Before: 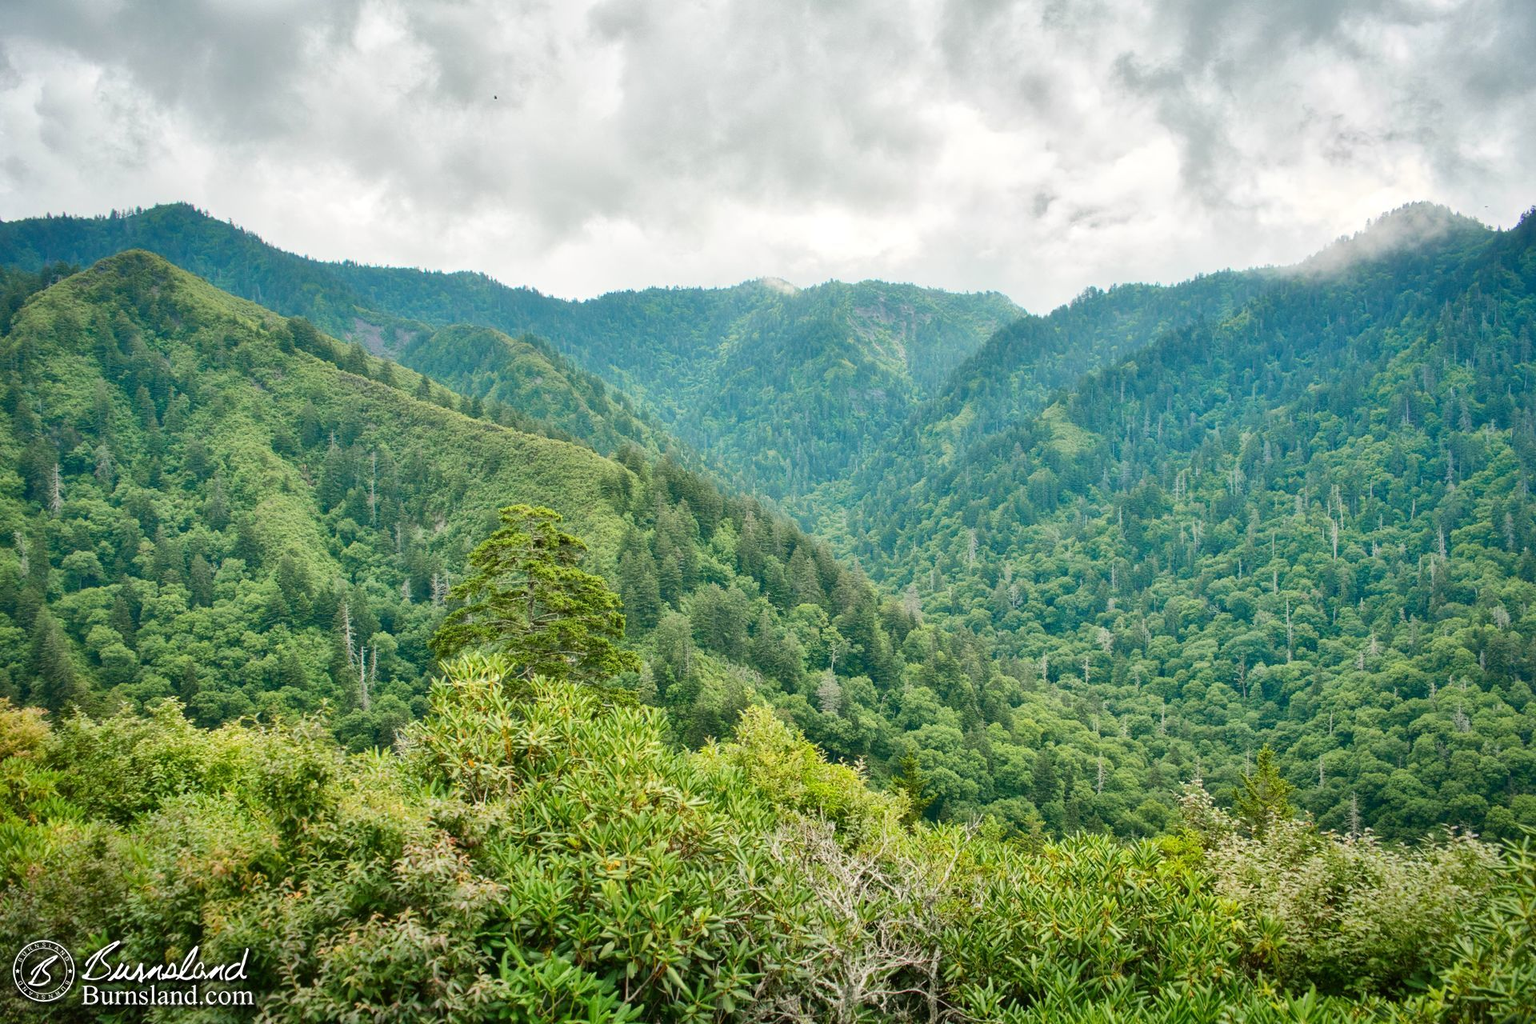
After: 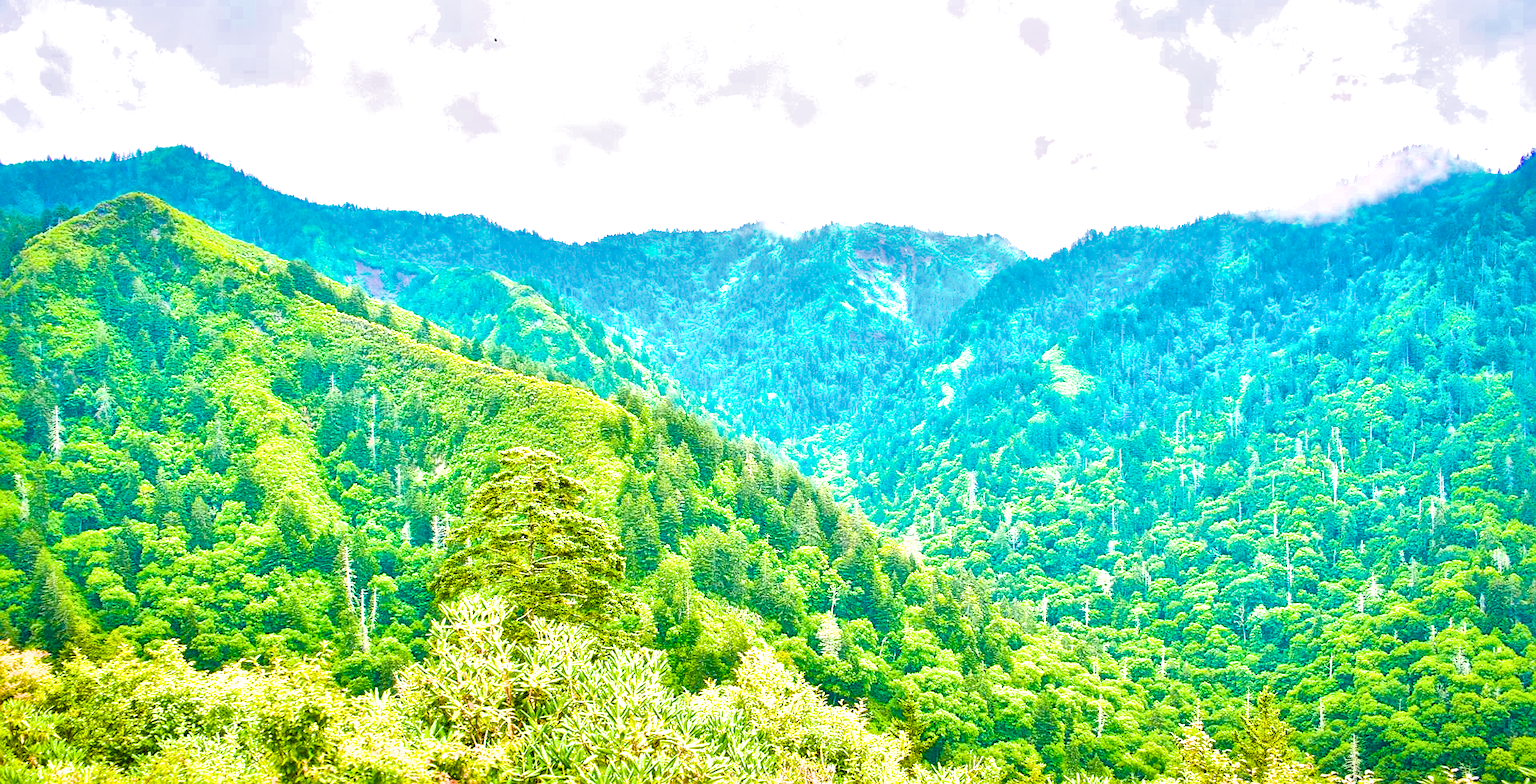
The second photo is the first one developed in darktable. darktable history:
white balance: red 1.05, blue 1.072
local contrast: mode bilateral grid, contrast 20, coarseness 50, detail 171%, midtone range 0.2
exposure: black level correction 0, exposure 1.1 EV, compensate exposure bias true, compensate highlight preservation false
shadows and highlights: shadows 25, highlights -25
sharpen: radius 0.969, amount 0.604
crop: top 5.667%, bottom 17.637%
color balance rgb: linear chroma grading › global chroma 25%, perceptual saturation grading › global saturation 40%, perceptual brilliance grading › global brilliance 30%, global vibrance 40%
filmic rgb: black relative exposure -7.65 EV, white relative exposure 4.56 EV, hardness 3.61, color science v6 (2022)
